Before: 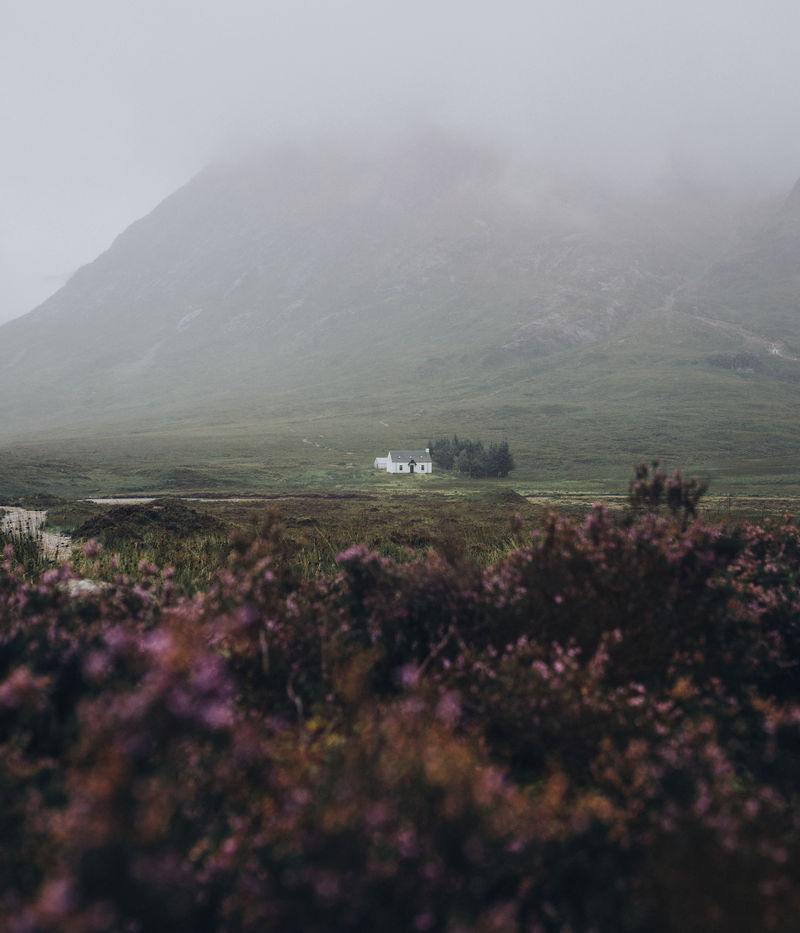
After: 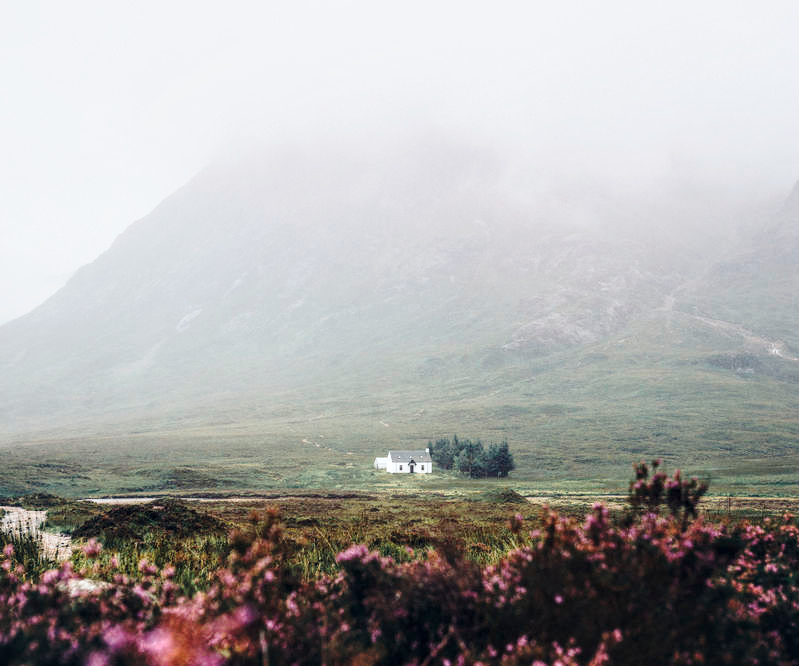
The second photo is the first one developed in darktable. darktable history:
base curve: curves: ch0 [(0, 0) (0.032, 0.037) (0.105, 0.228) (0.435, 0.76) (0.856, 0.983) (1, 1)], preserve colors none
local contrast: detail 130%
crop: bottom 28.576%
